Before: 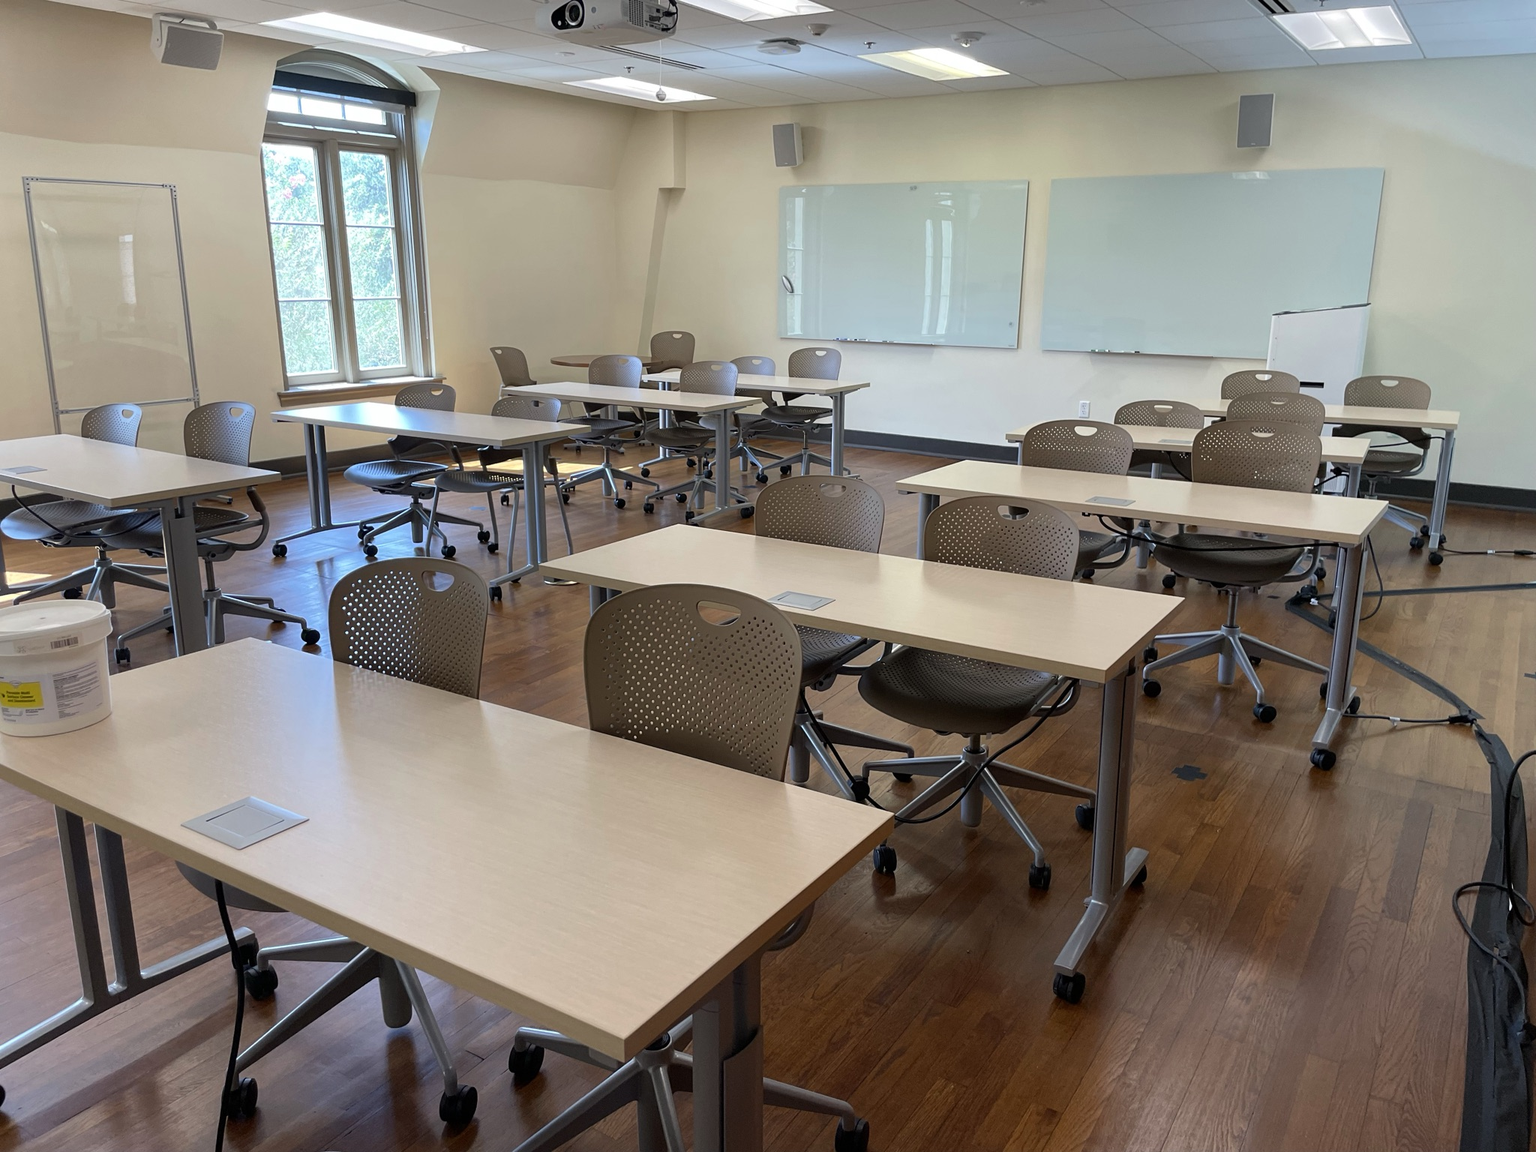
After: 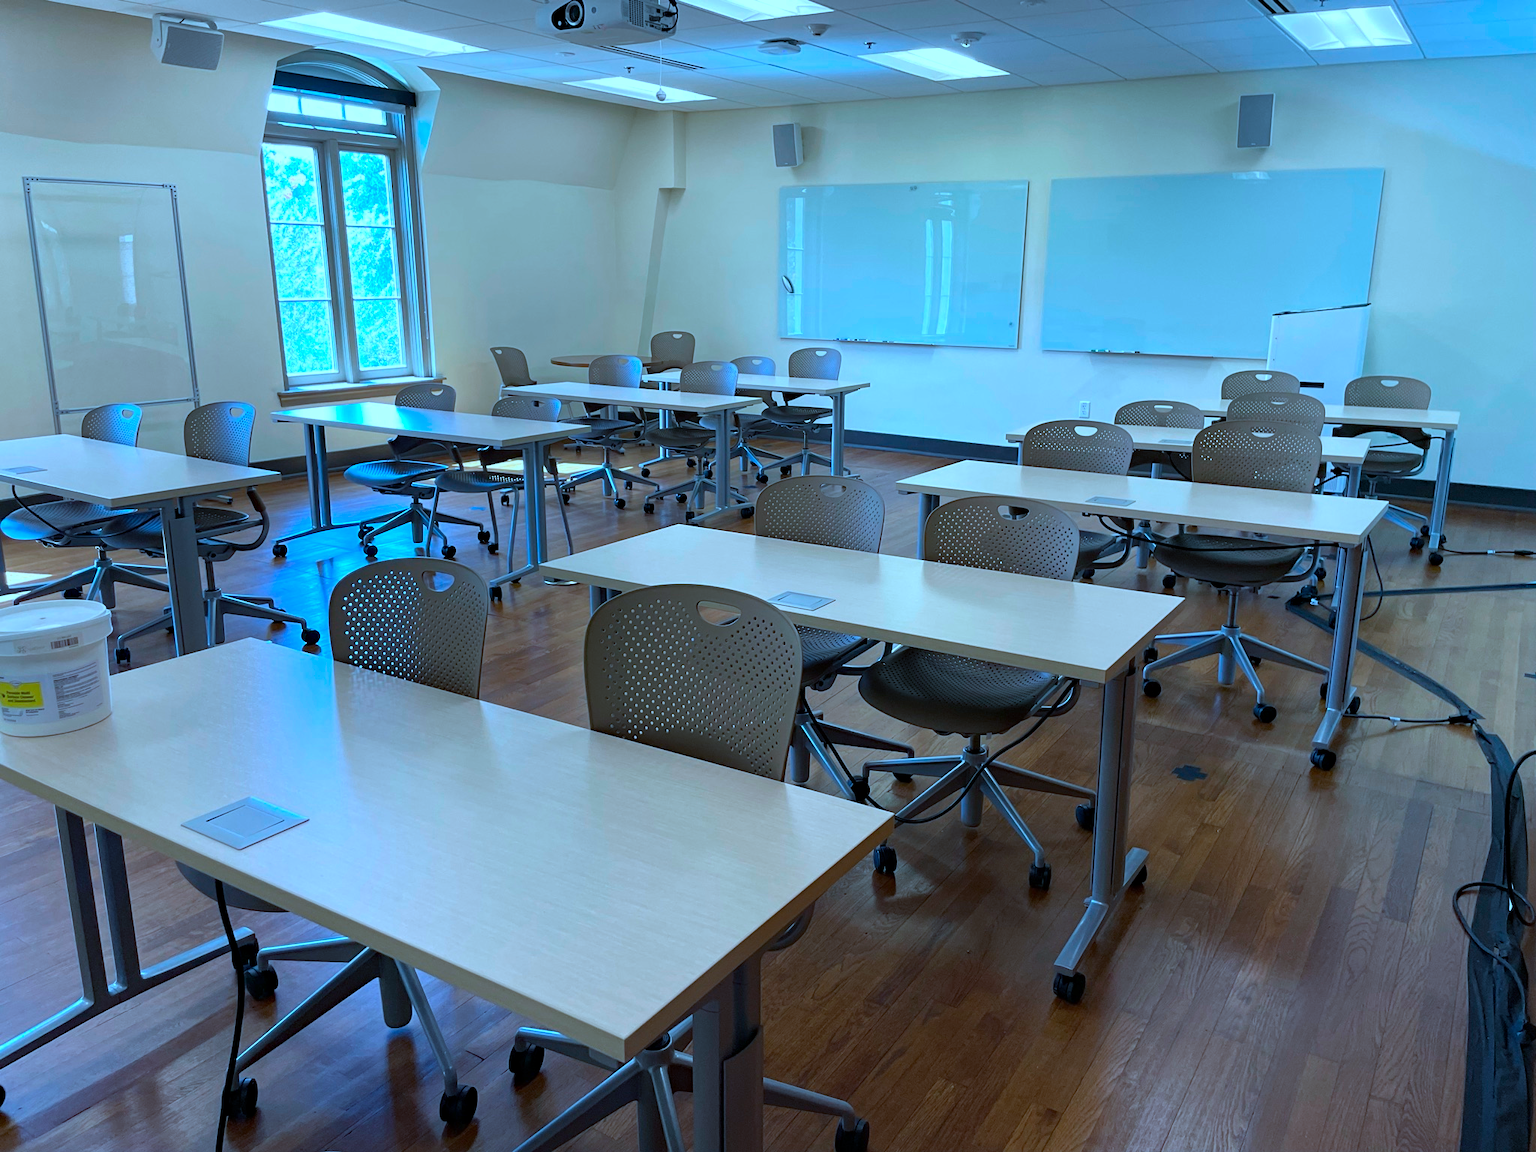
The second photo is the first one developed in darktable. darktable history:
color calibration: illuminant custom, x 0.432, y 0.395, temperature 3098 K
haze removal: compatibility mode true, adaptive false
